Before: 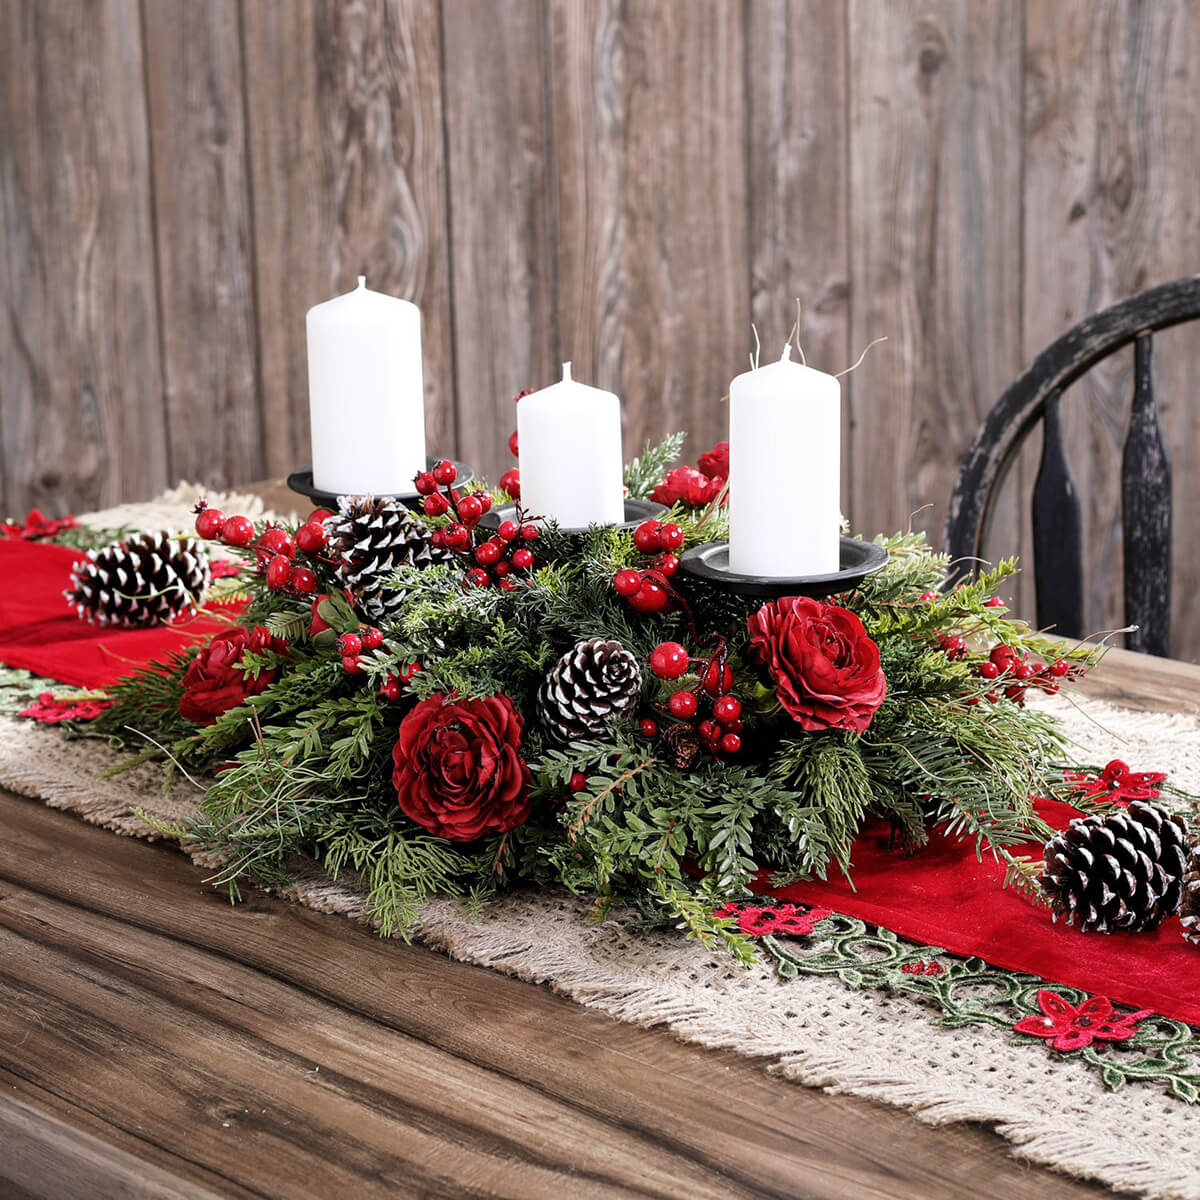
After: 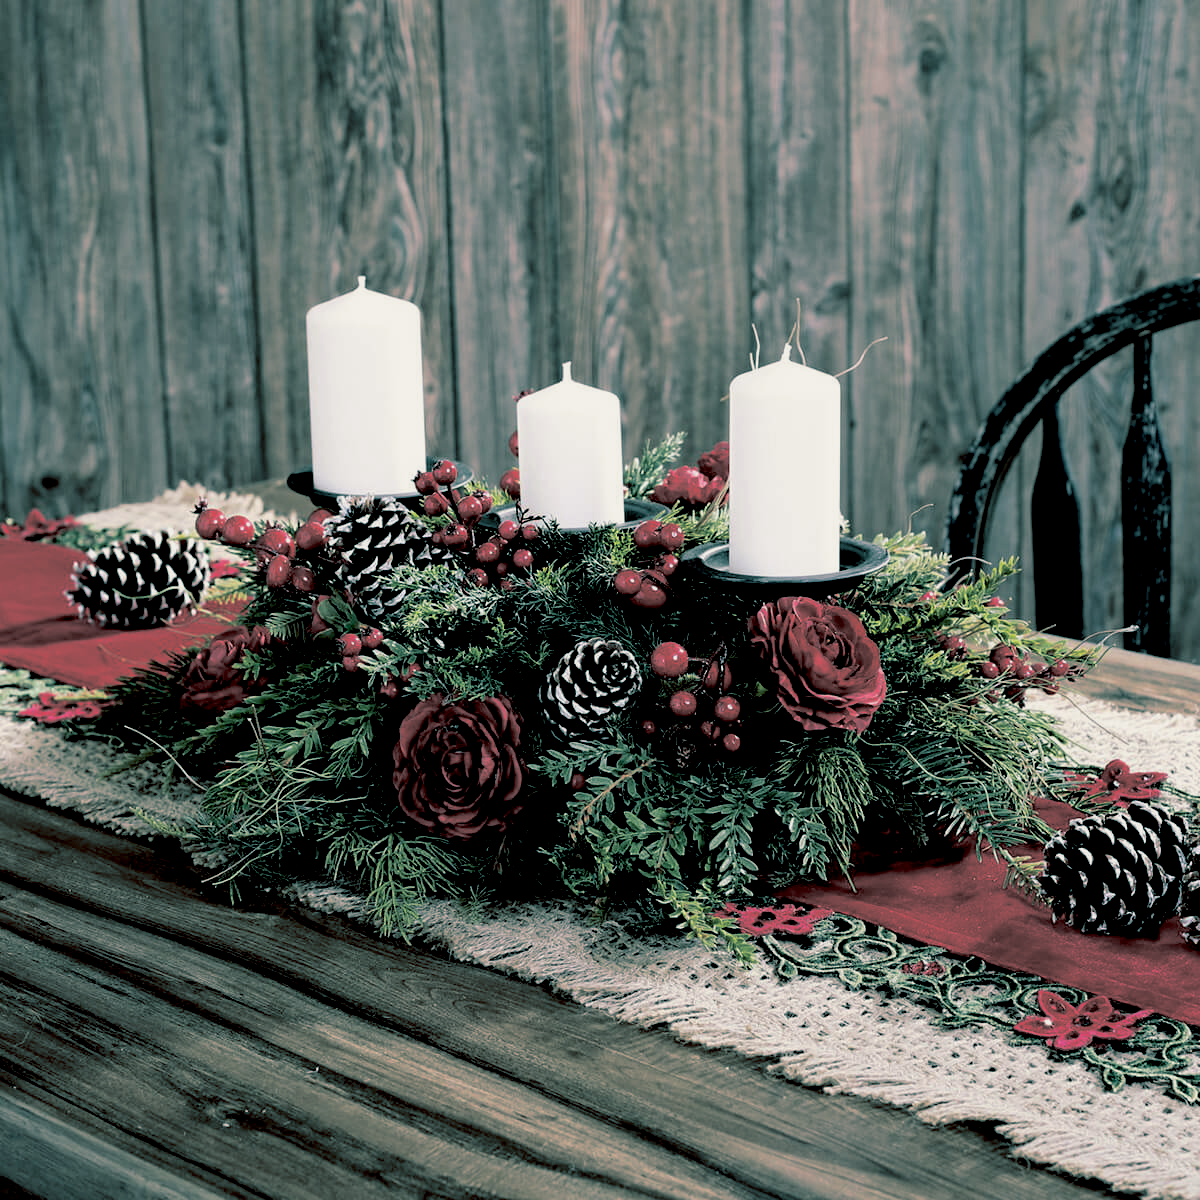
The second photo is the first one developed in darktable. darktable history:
exposure: black level correction 0.046, exposure -0.228 EV, compensate highlight preservation false
split-toning: shadows › hue 186.43°, highlights › hue 49.29°, compress 30.29%
